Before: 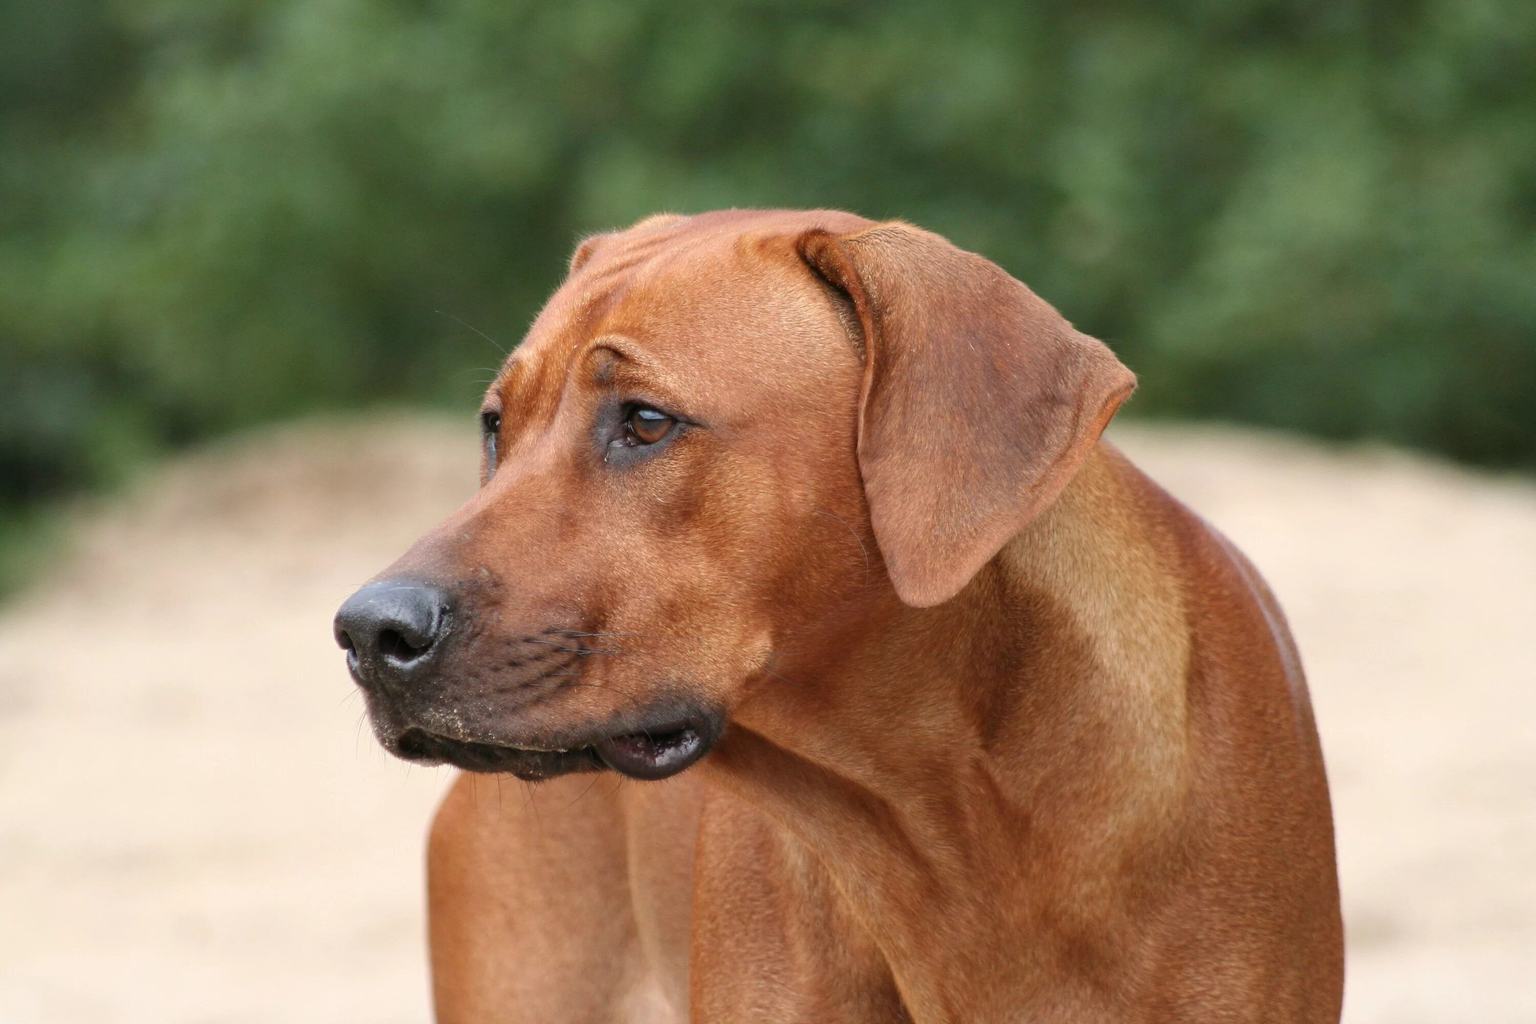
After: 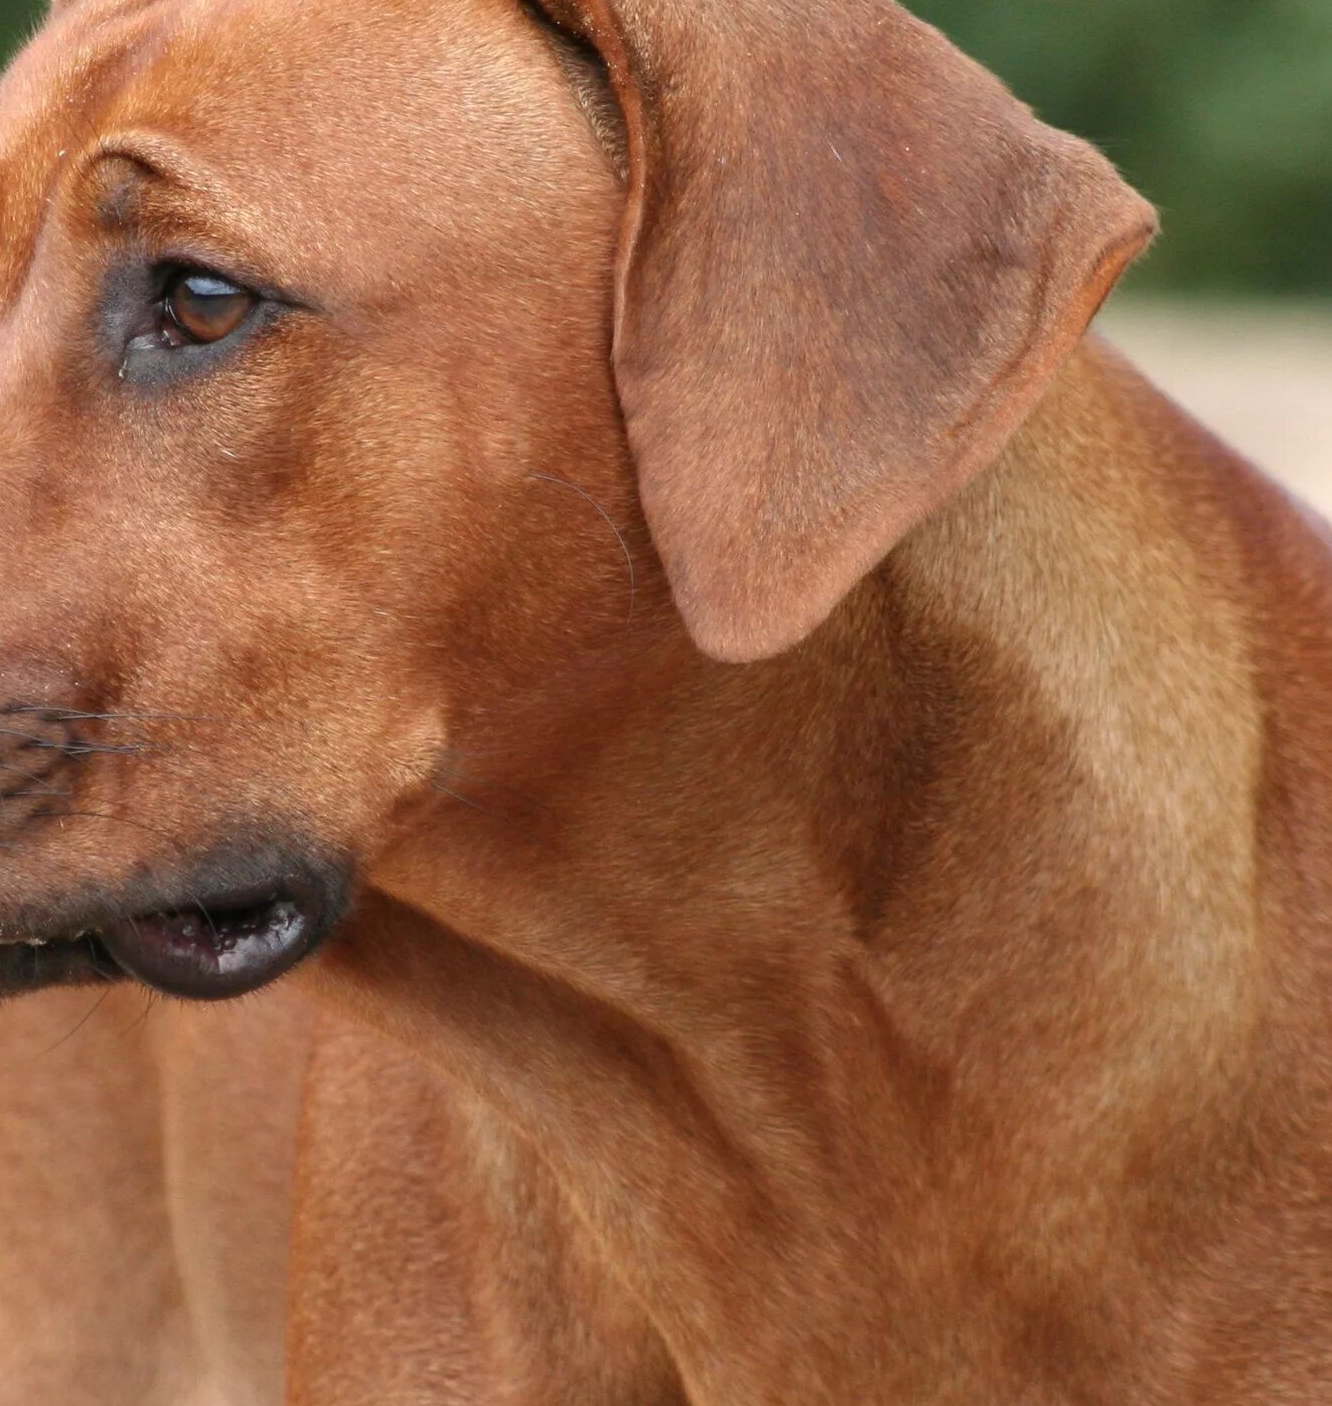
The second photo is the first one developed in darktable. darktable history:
crop: left 35.432%, top 26.233%, right 20.145%, bottom 3.432%
tone equalizer: -8 EV -0.55 EV
